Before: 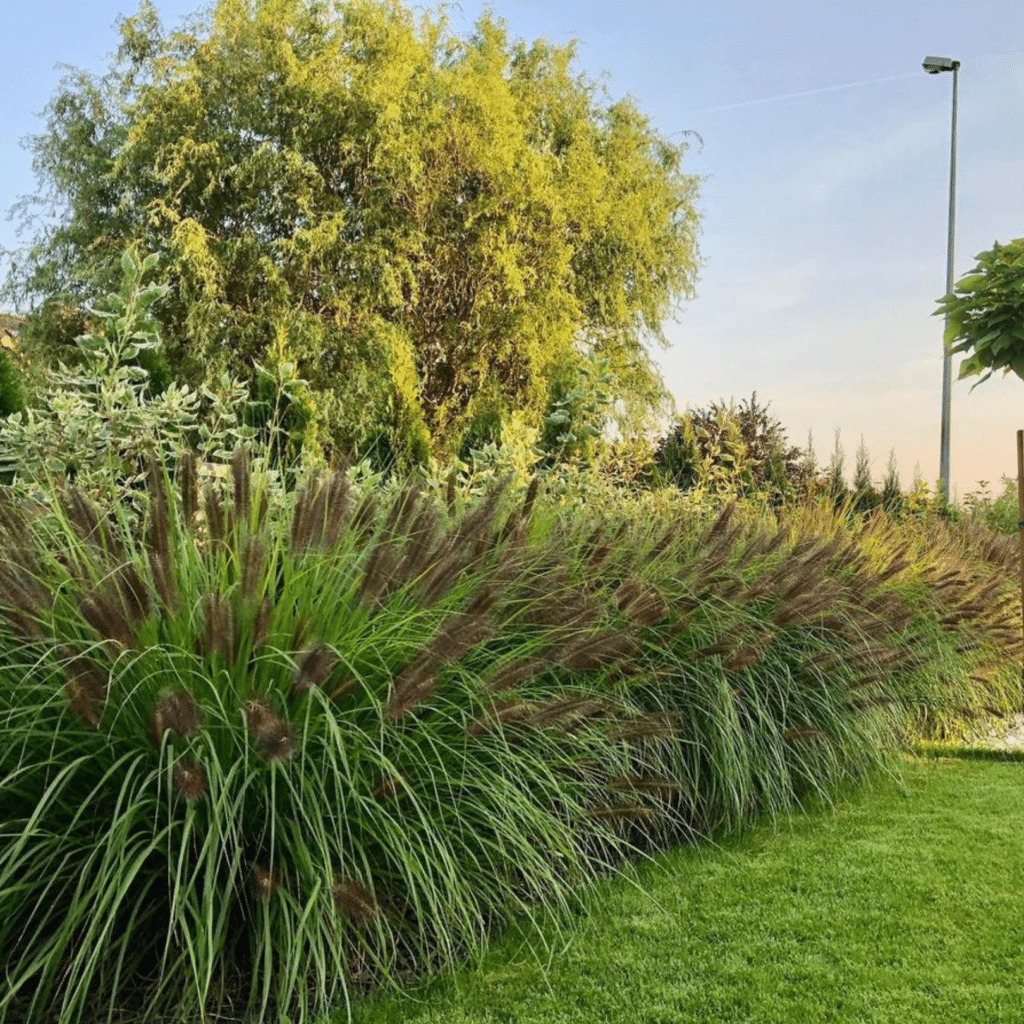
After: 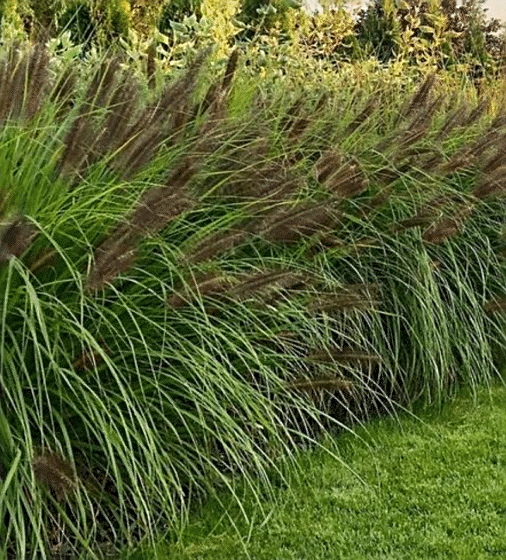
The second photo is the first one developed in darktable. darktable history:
sharpen: on, module defaults
crop: left 29.355%, top 41.808%, right 21.211%, bottom 3.481%
